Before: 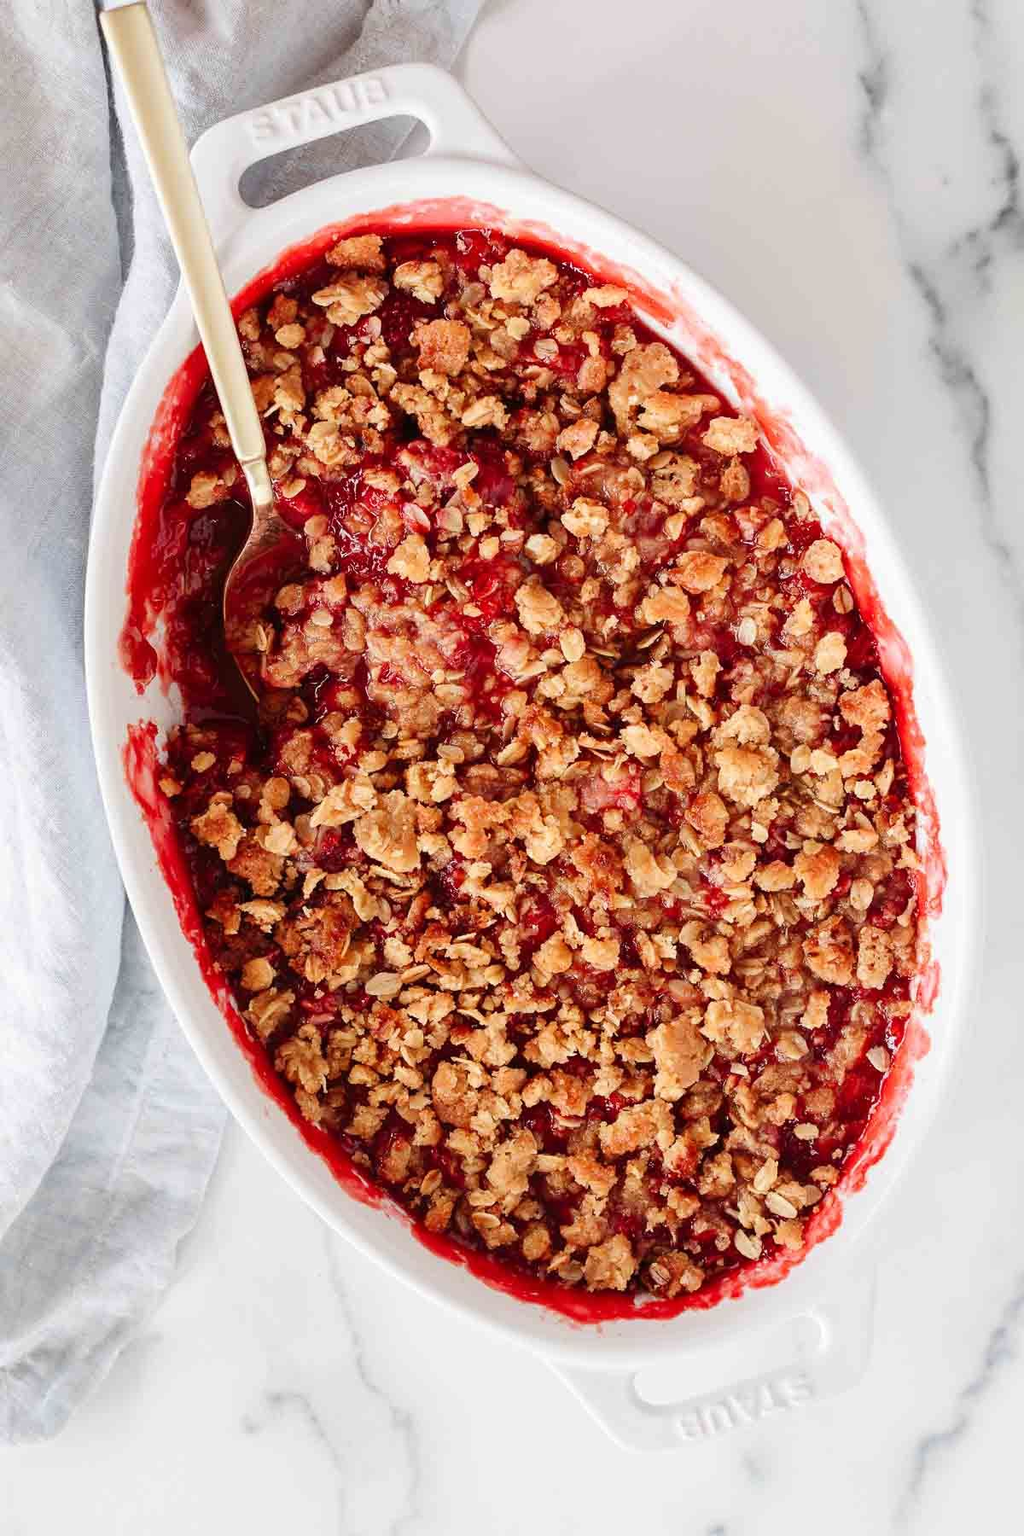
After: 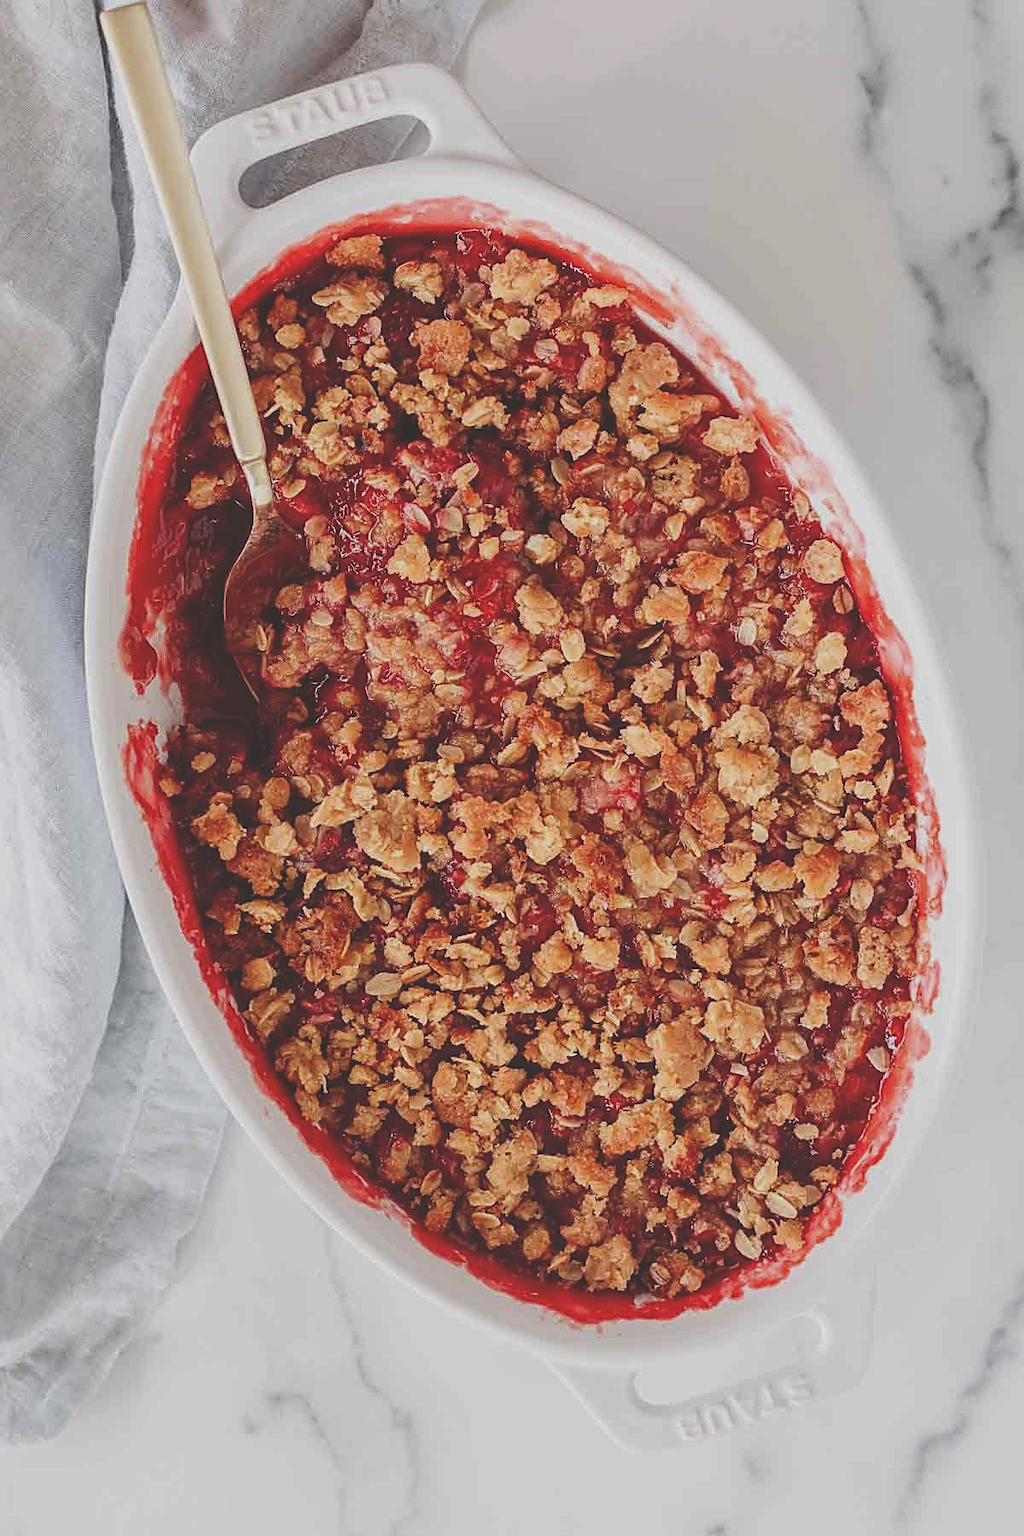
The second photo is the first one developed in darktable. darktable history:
local contrast: detail 109%
sharpen: on, module defaults
exposure: black level correction -0.035, exposure -0.498 EV, compensate highlight preservation false
